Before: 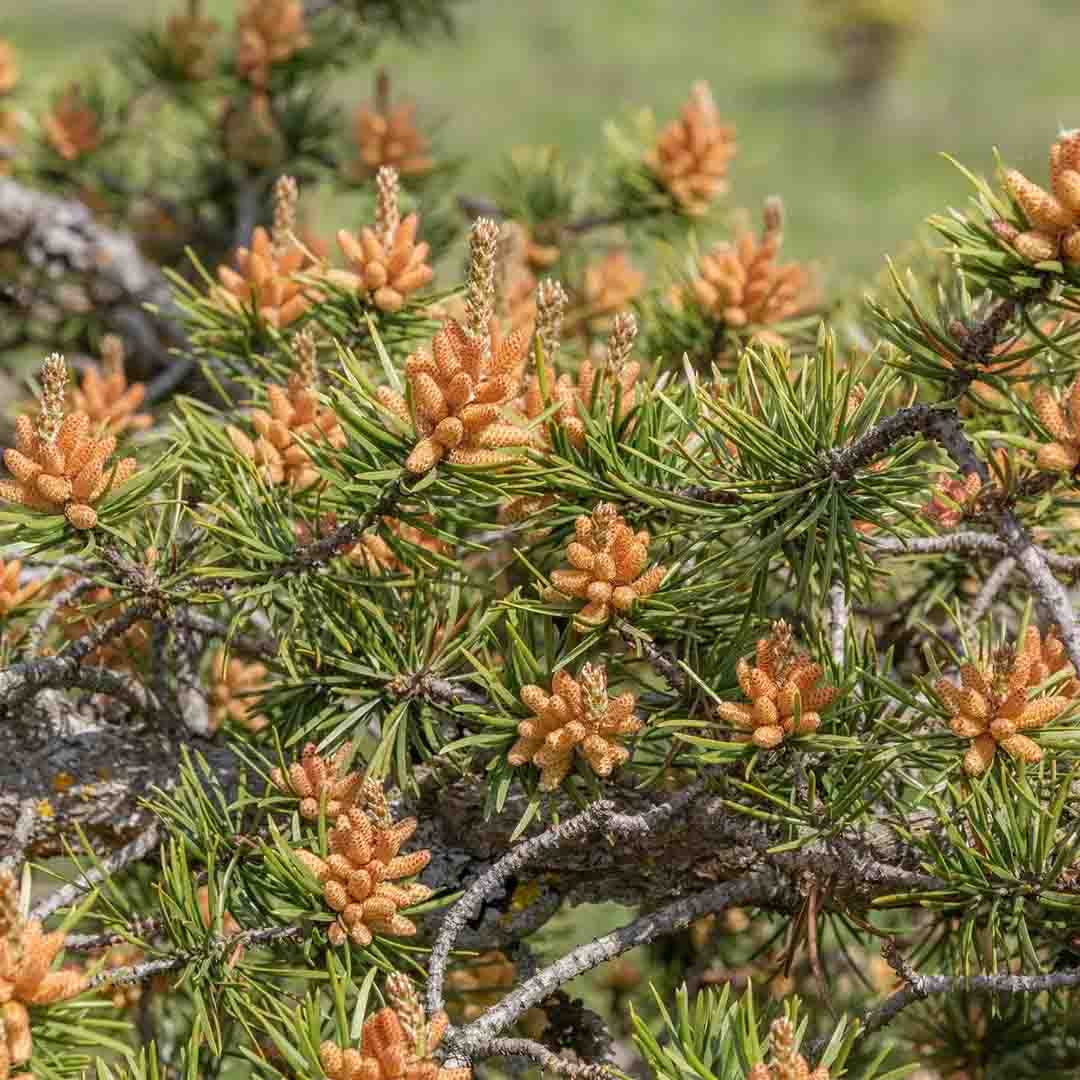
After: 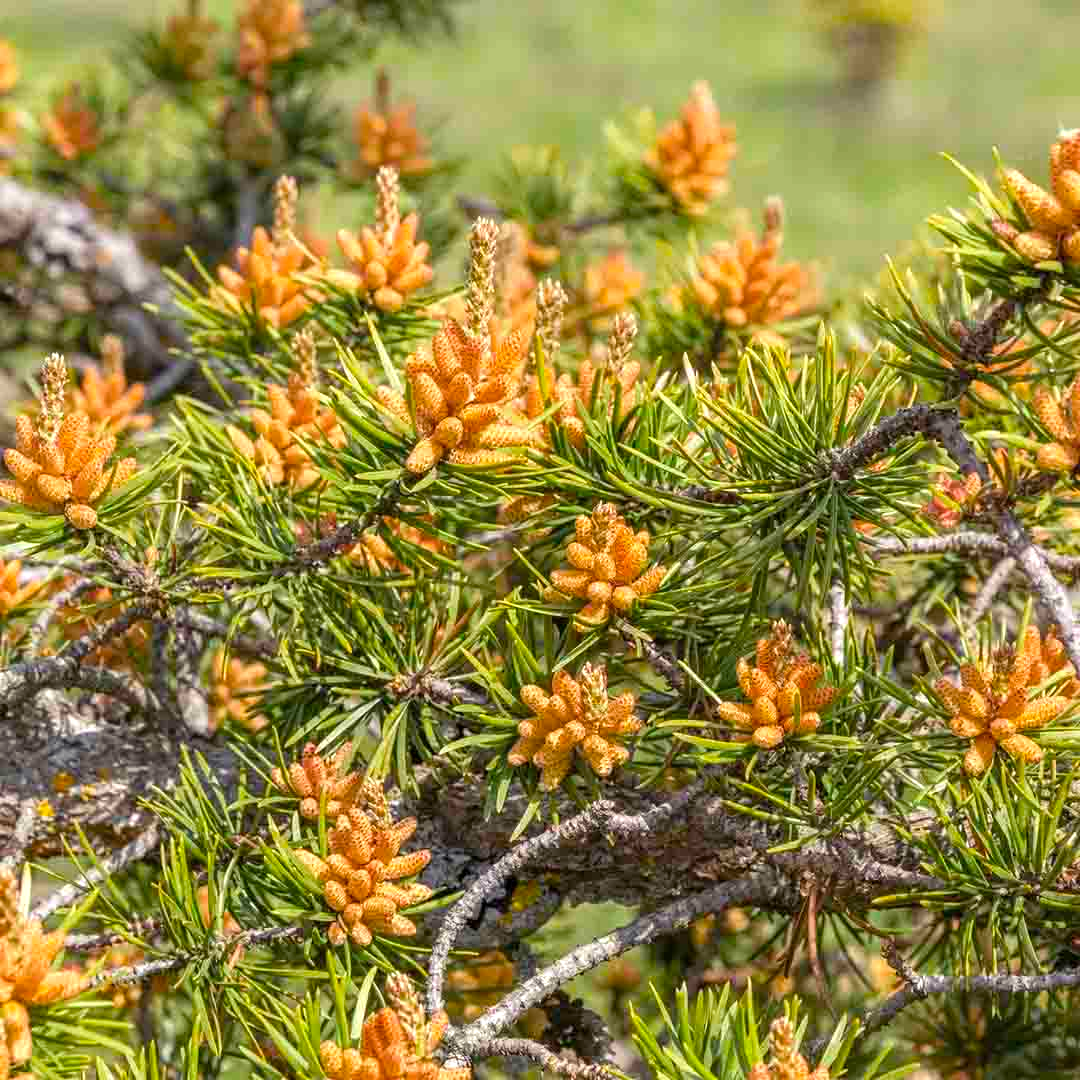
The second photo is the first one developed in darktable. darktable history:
color balance rgb: shadows lift › chroma 3.029%, shadows lift › hue 278.37°, power › hue 73.16°, perceptual saturation grading › global saturation 29.523%, global vibrance 2.188%
exposure: exposure 0.49 EV, compensate exposure bias true, compensate highlight preservation false
